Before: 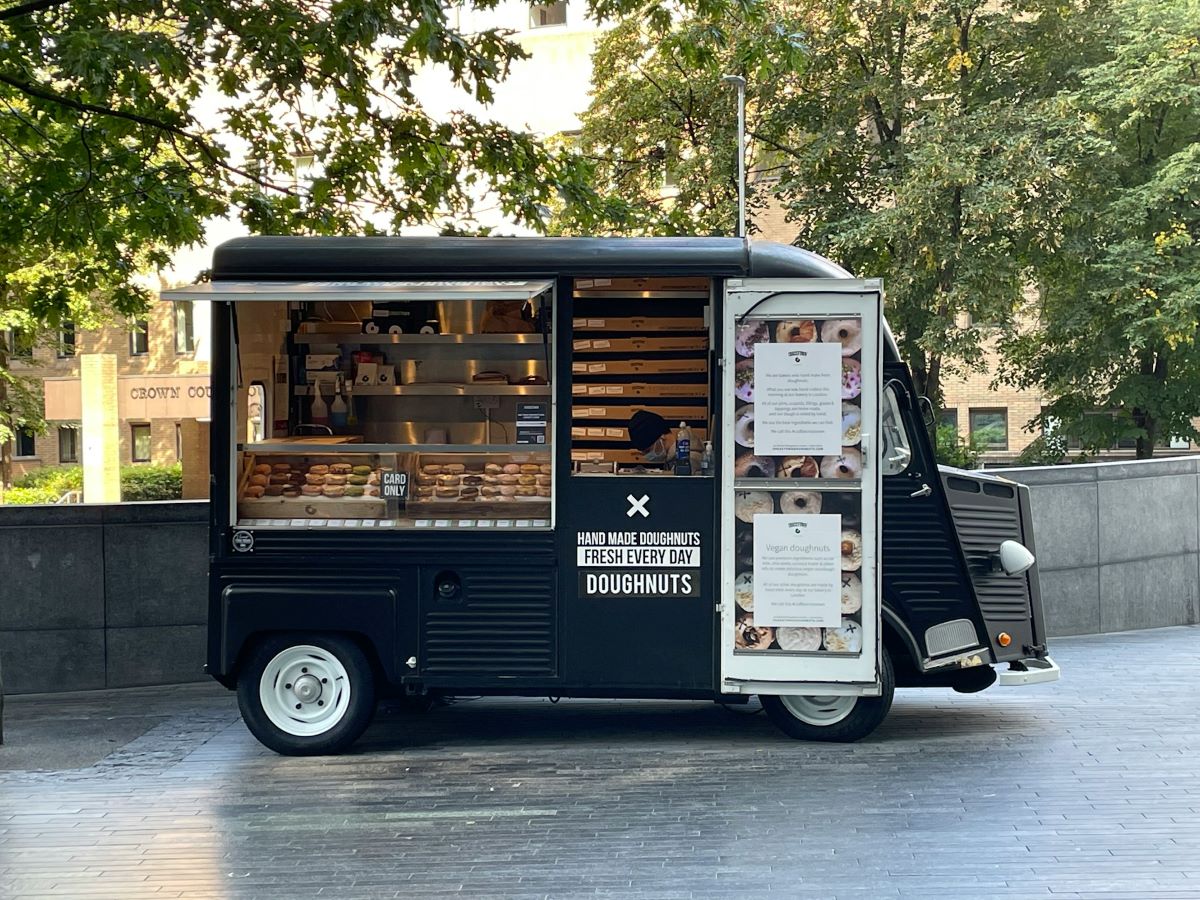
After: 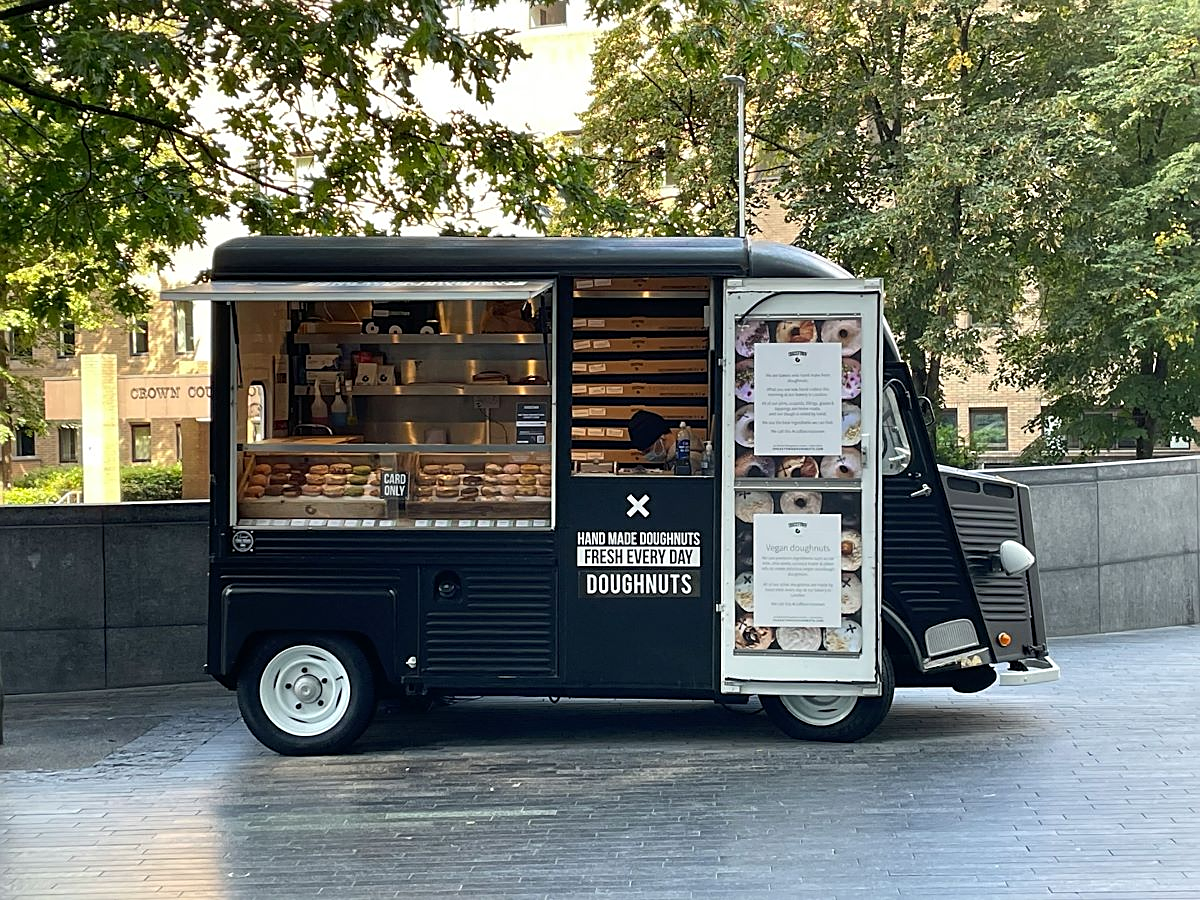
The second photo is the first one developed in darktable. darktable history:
sharpen: on, module defaults
white balance: emerald 1
